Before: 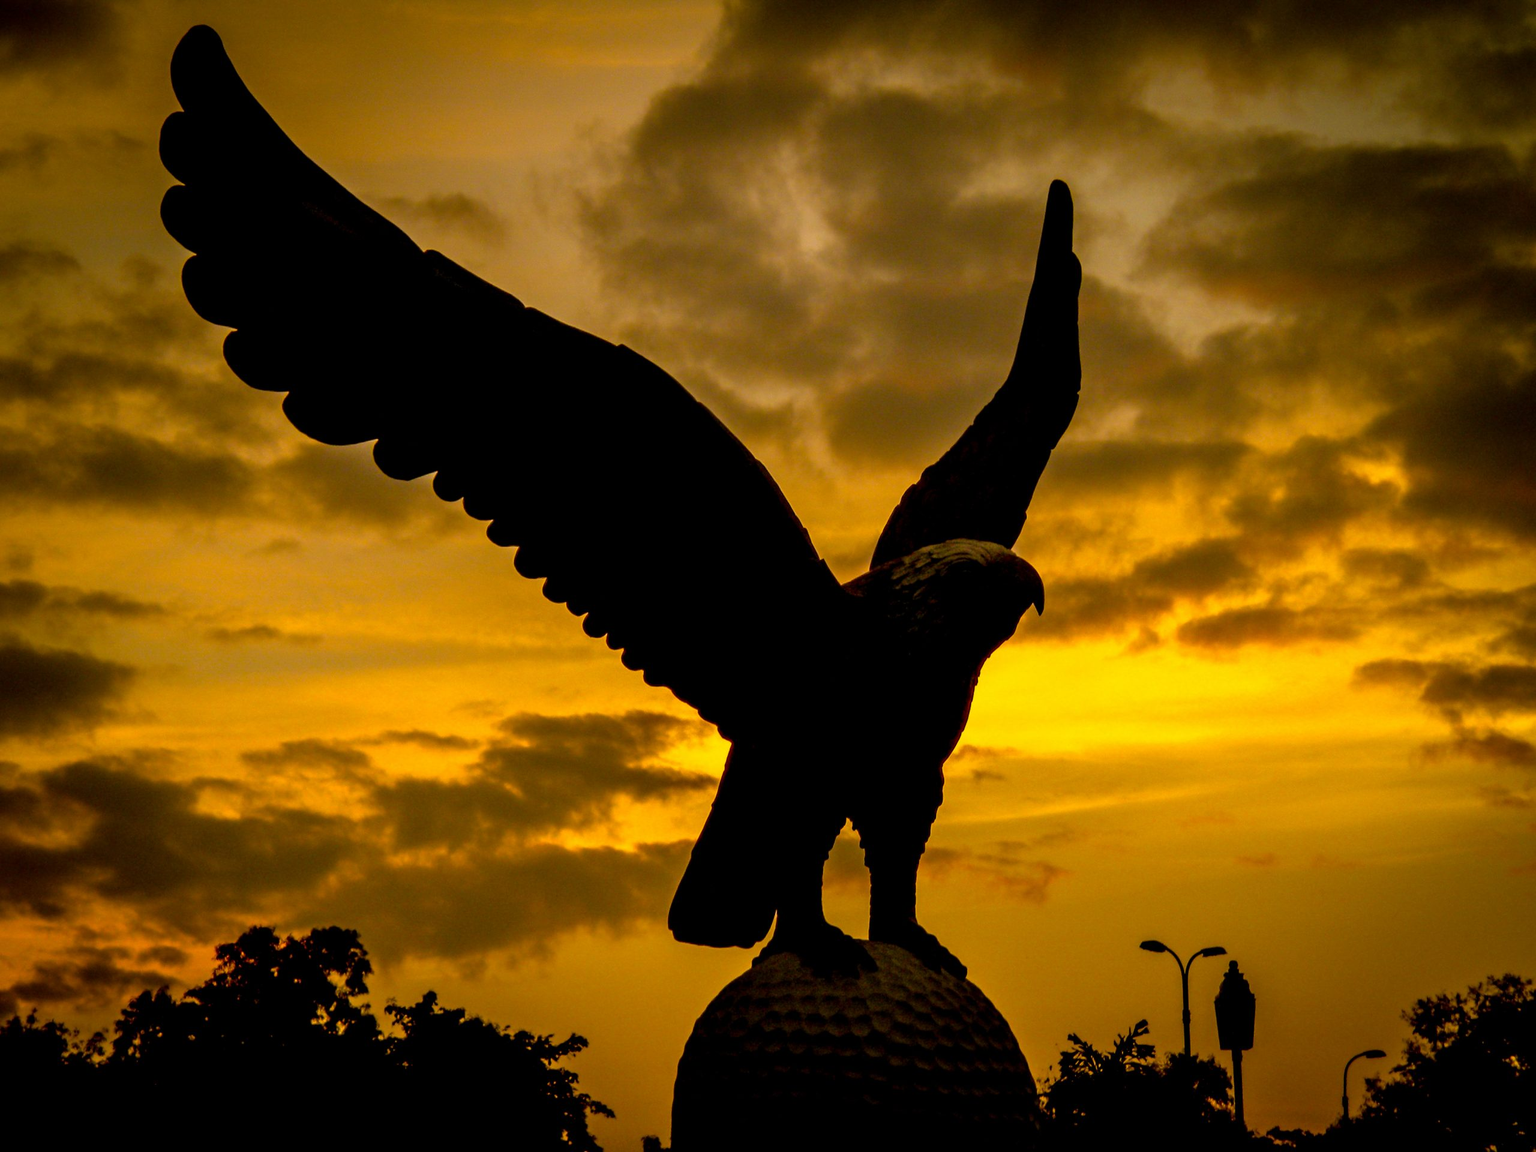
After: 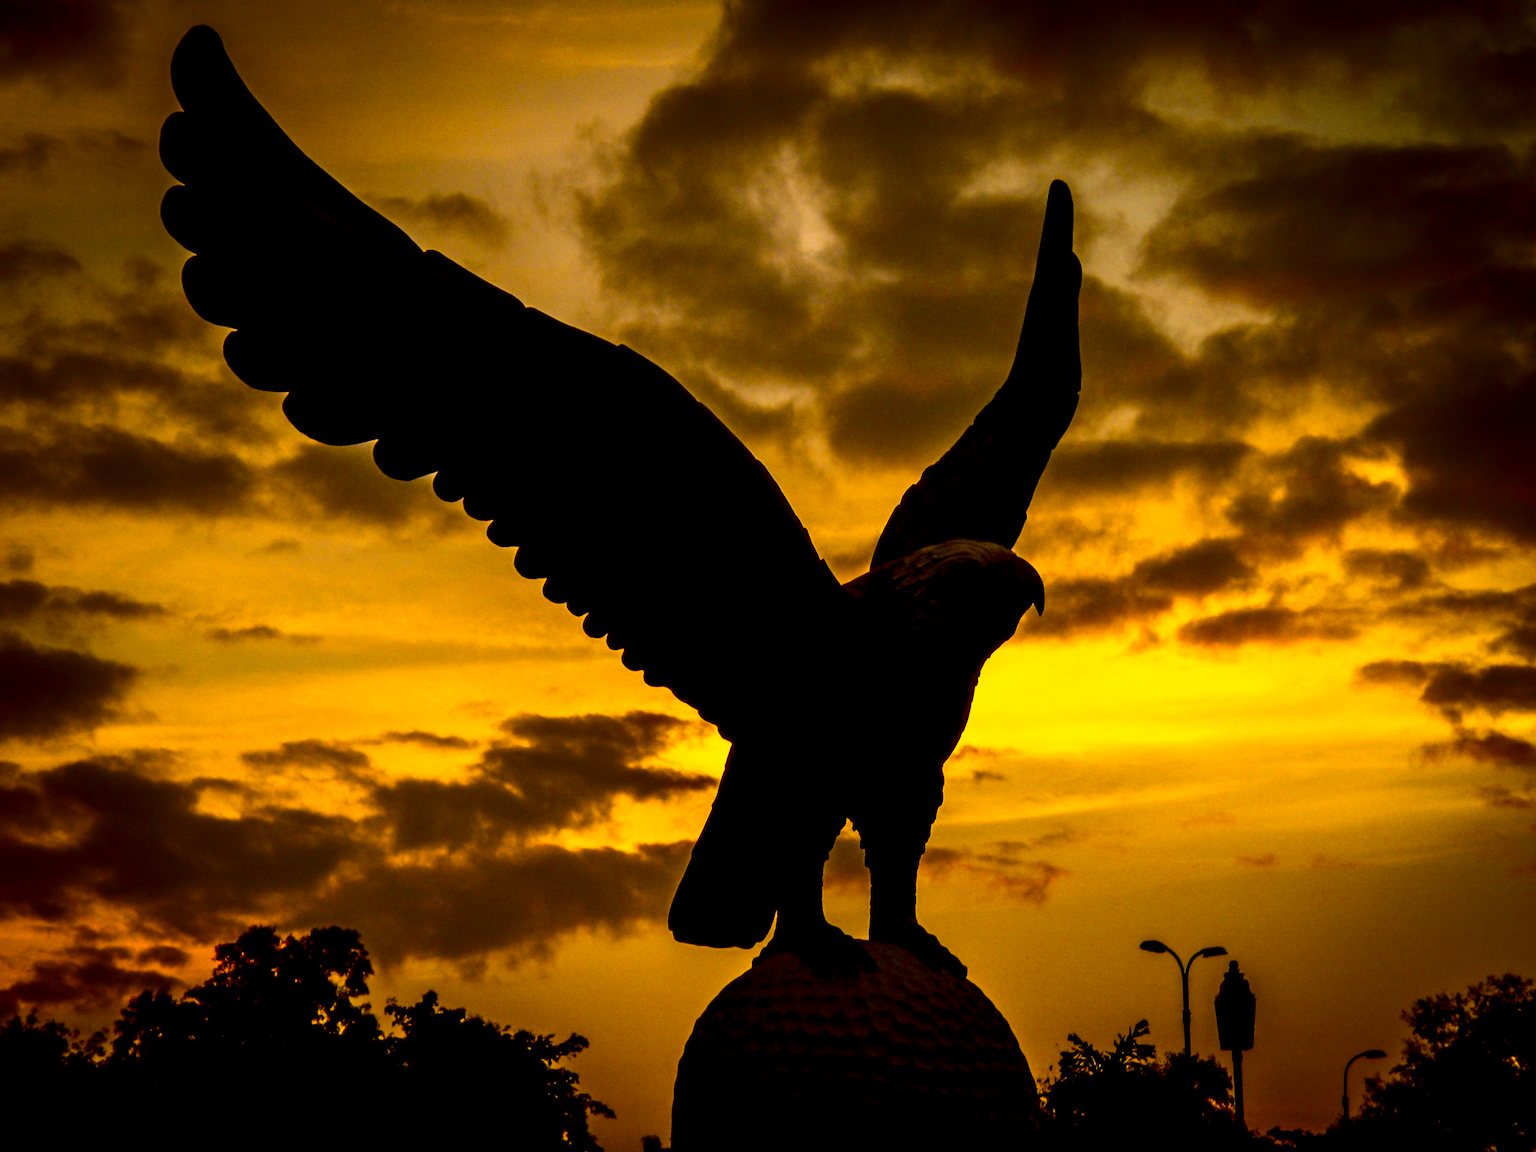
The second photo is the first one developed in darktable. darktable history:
contrast brightness saturation: contrast 0.308, brightness -0.068, saturation 0.17
